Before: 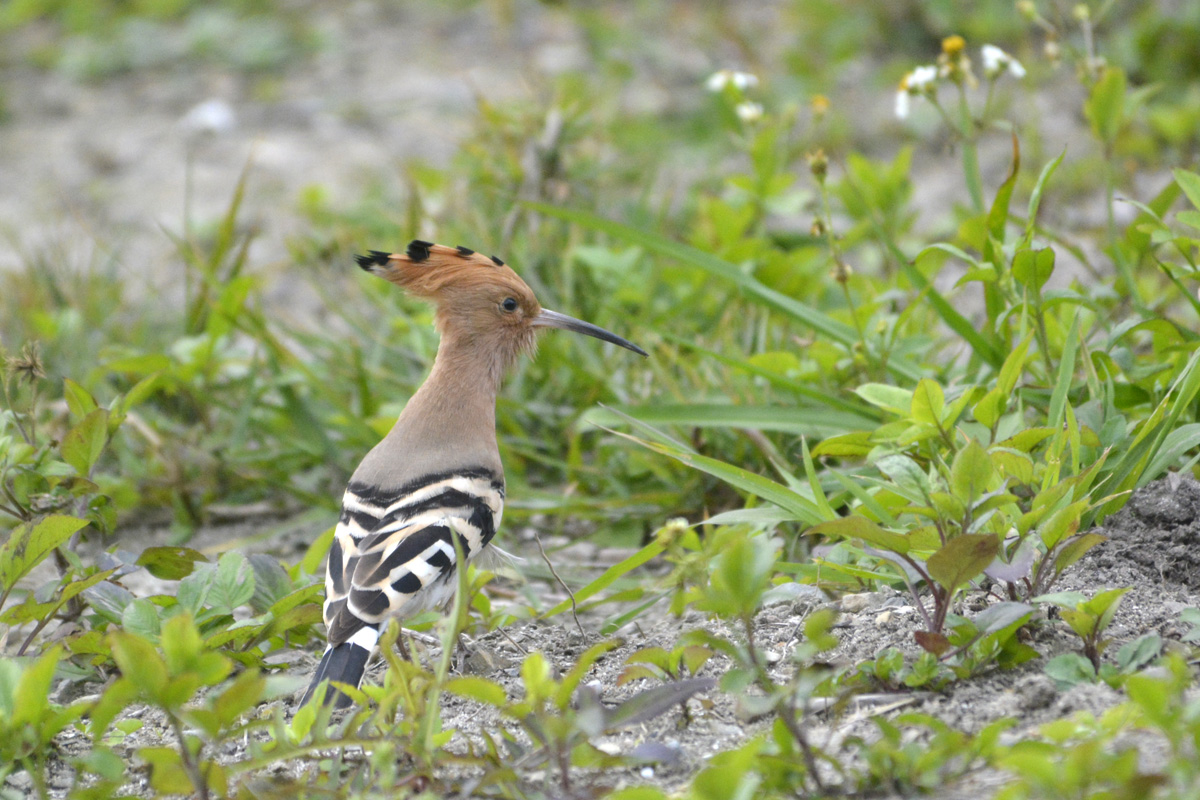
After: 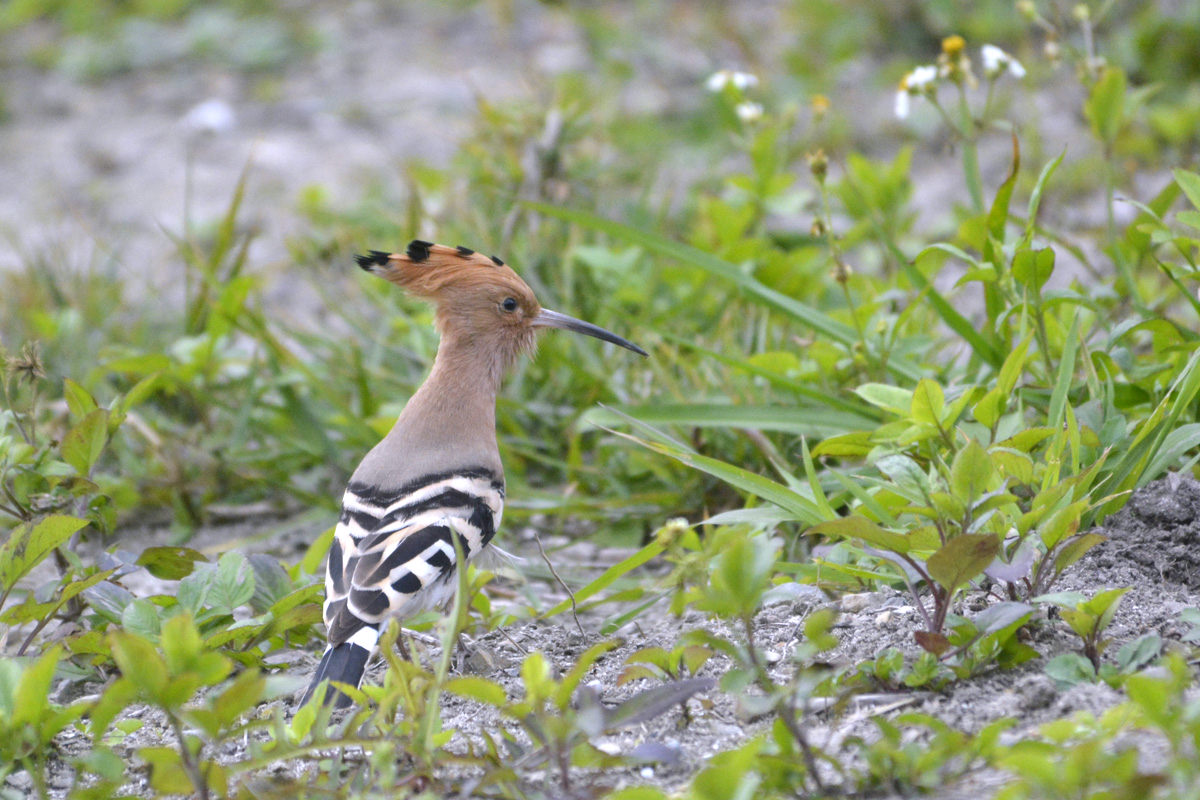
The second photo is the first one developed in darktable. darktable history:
white balance: red 1.004, blue 1.096
